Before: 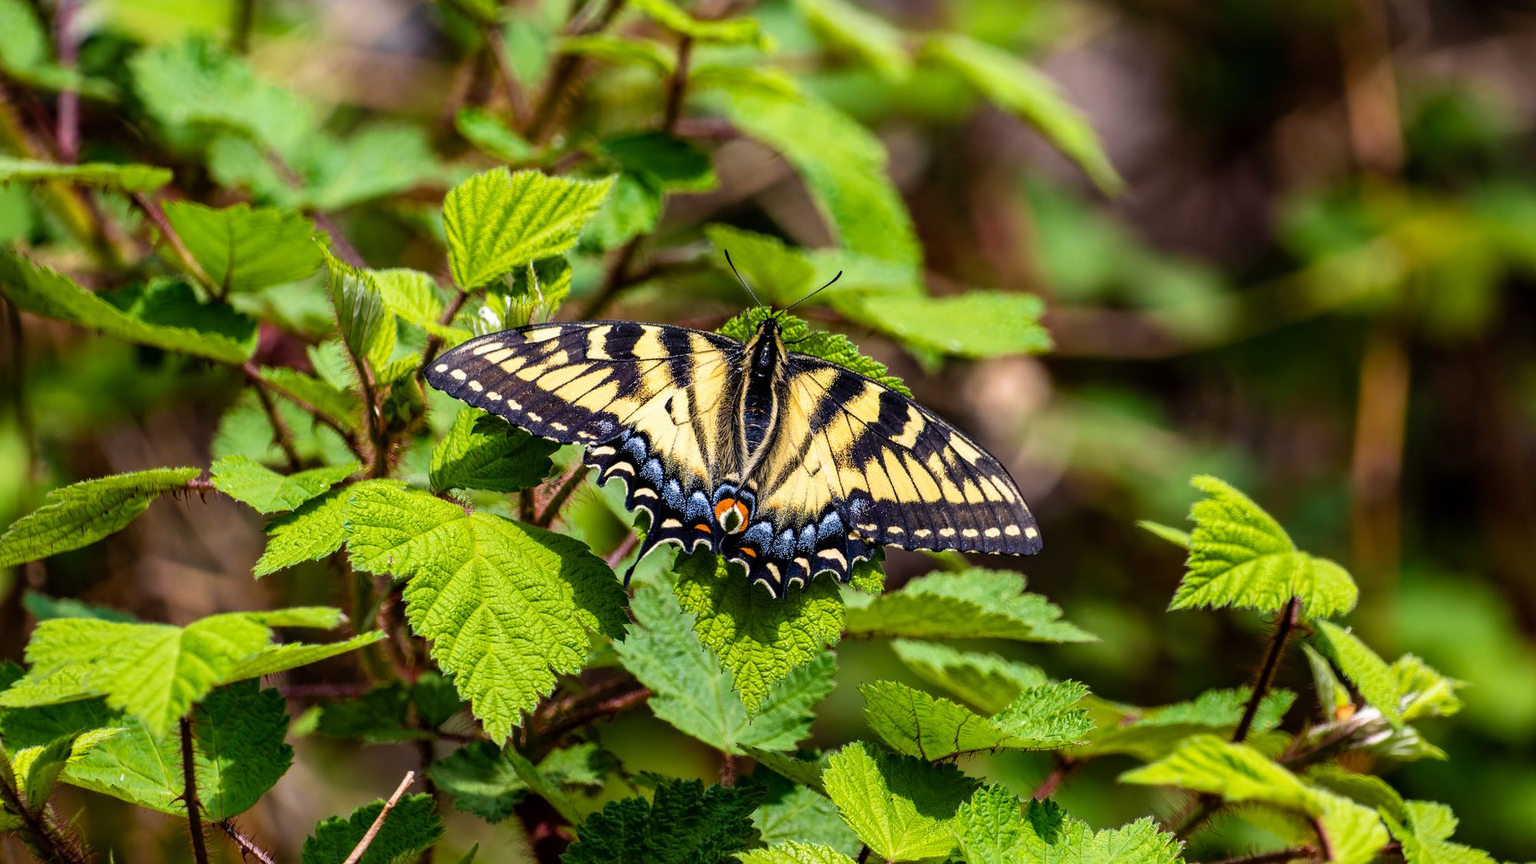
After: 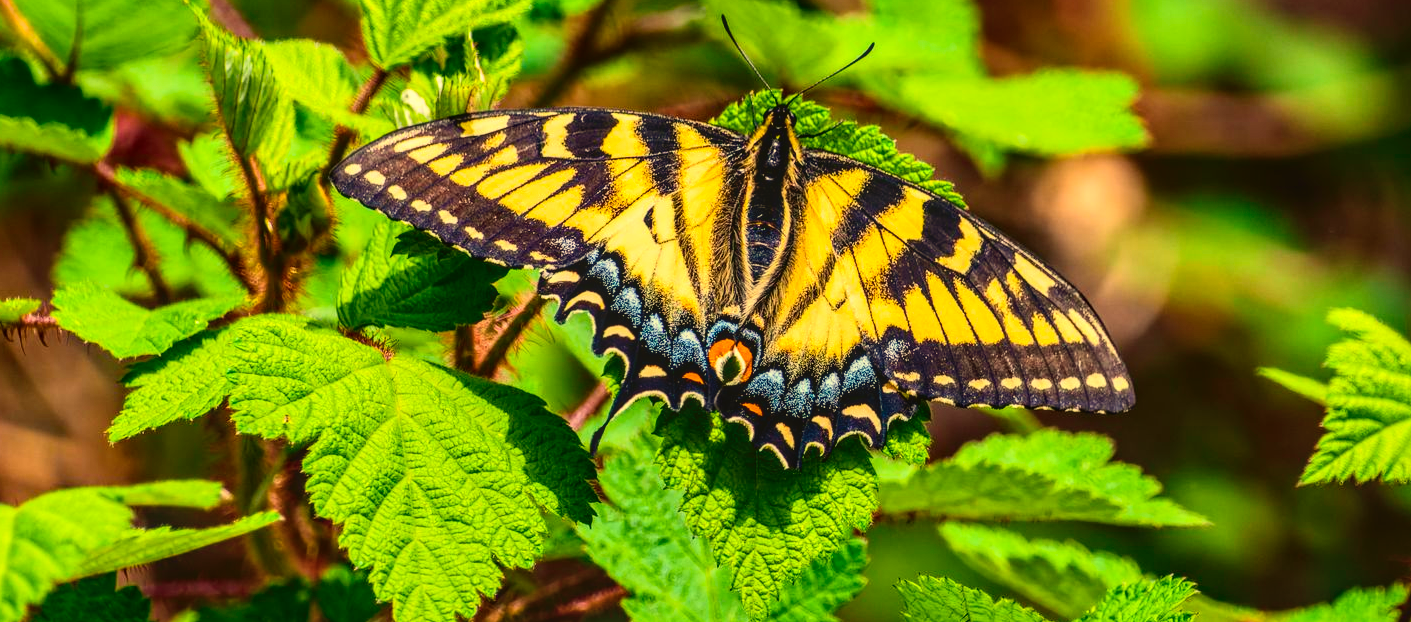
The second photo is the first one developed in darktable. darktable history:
white balance: red 1.08, blue 0.791
crop: left 11.123%, top 27.61%, right 18.3%, bottom 17.034%
exposure: exposure 0.2 EV, compensate highlight preservation false
tone curve: curves: ch0 [(0, 0.049) (0.175, 0.178) (0.466, 0.498) (0.715, 0.767) (0.819, 0.851) (1, 0.961)]; ch1 [(0, 0) (0.437, 0.398) (0.476, 0.466) (0.505, 0.505) (0.534, 0.544) (0.595, 0.608) (0.641, 0.643) (1, 1)]; ch2 [(0, 0) (0.359, 0.379) (0.437, 0.44) (0.489, 0.495) (0.518, 0.537) (0.579, 0.579) (1, 1)], color space Lab, independent channels, preserve colors none
local contrast: on, module defaults
shadows and highlights: shadows 19.13, highlights -83.41, soften with gaussian
color balance rgb: perceptual saturation grading › global saturation 25%, global vibrance 20%
